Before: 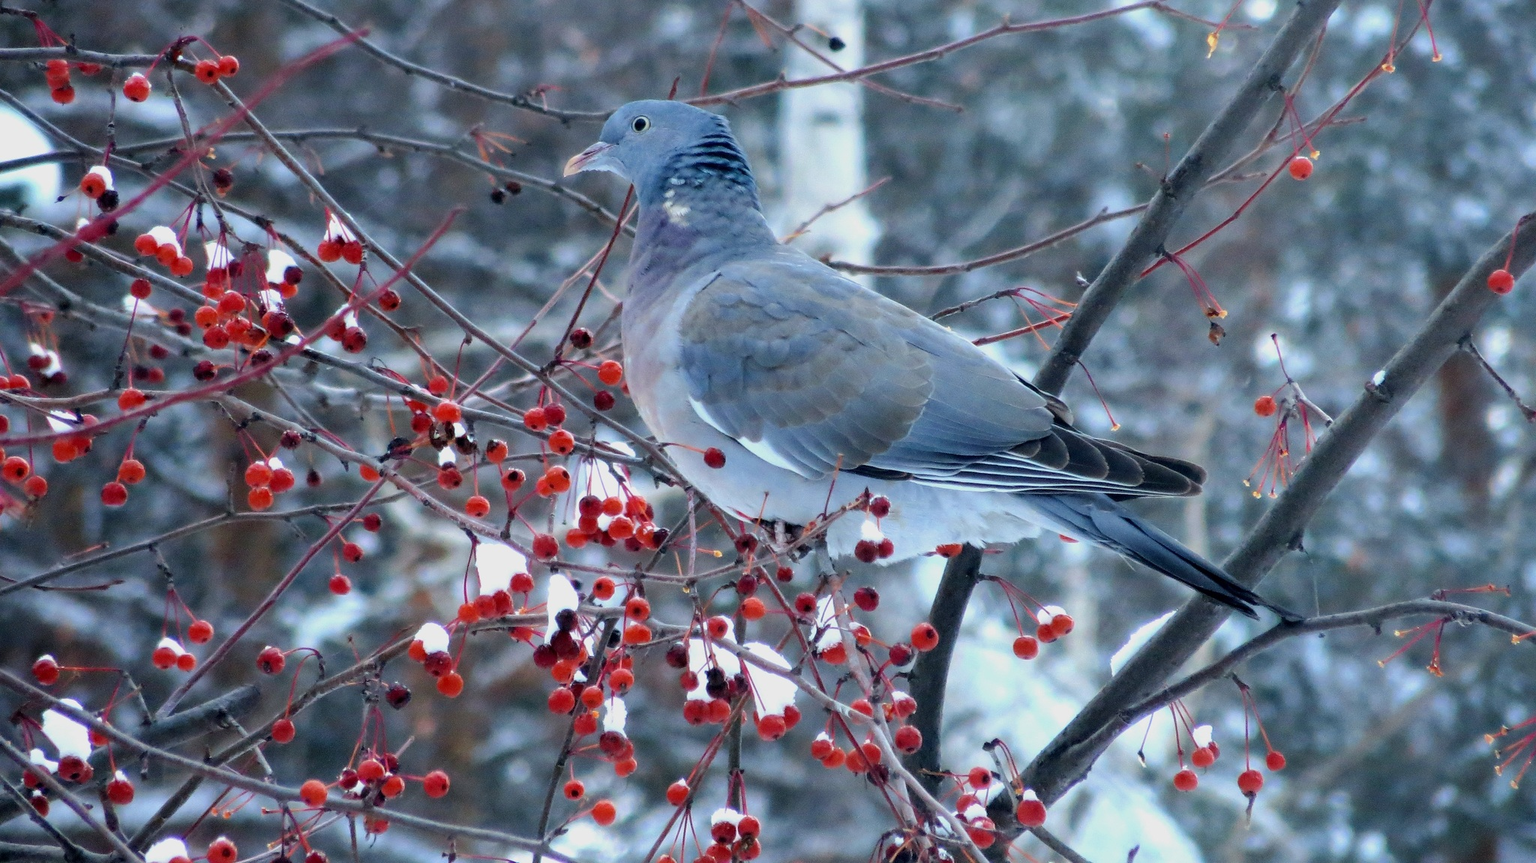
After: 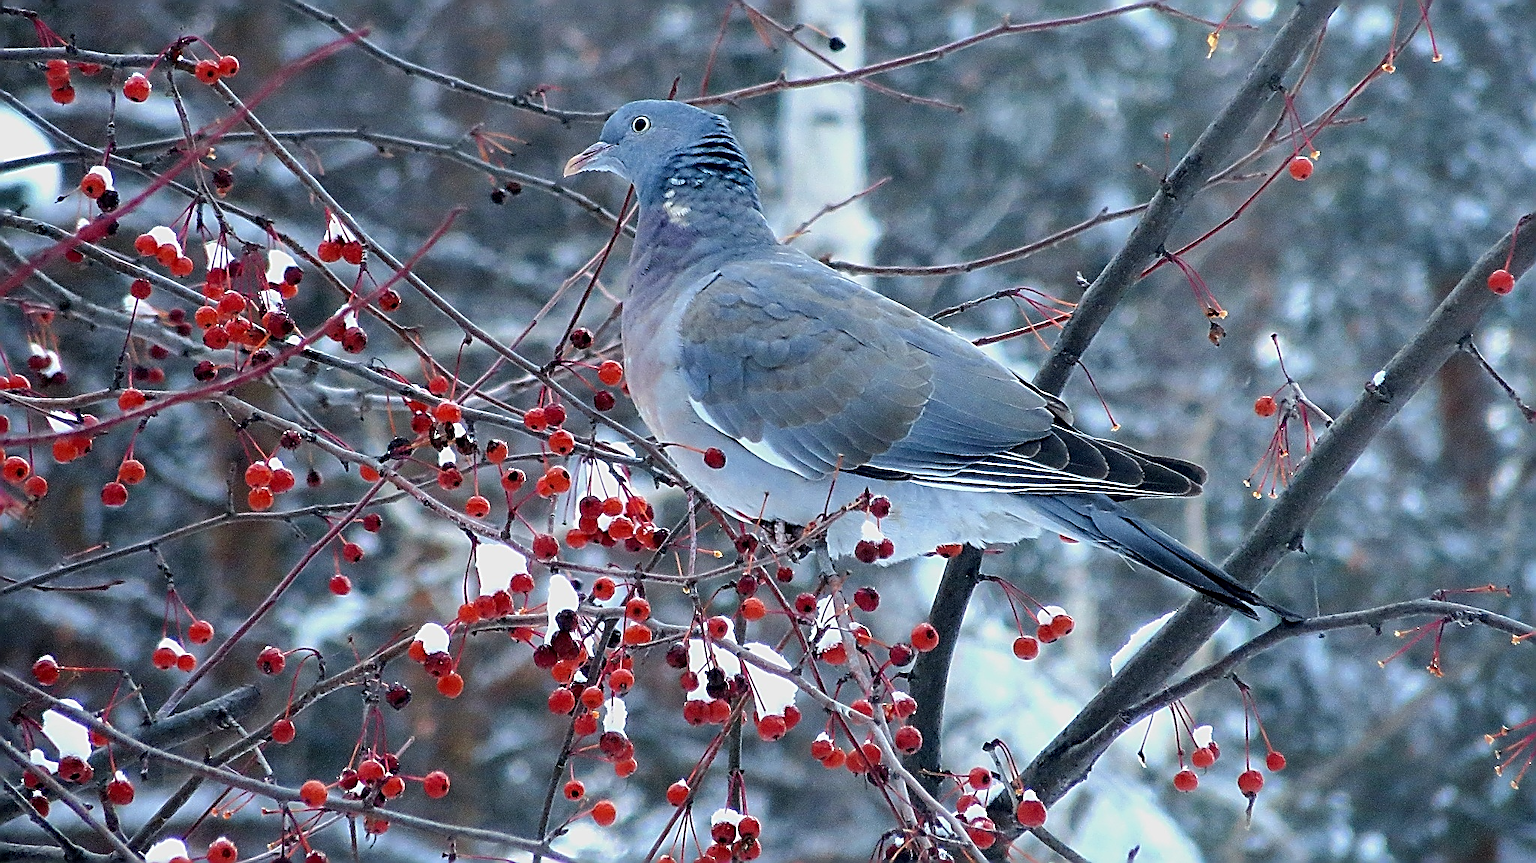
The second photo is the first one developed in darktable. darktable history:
sharpen: amount 2
